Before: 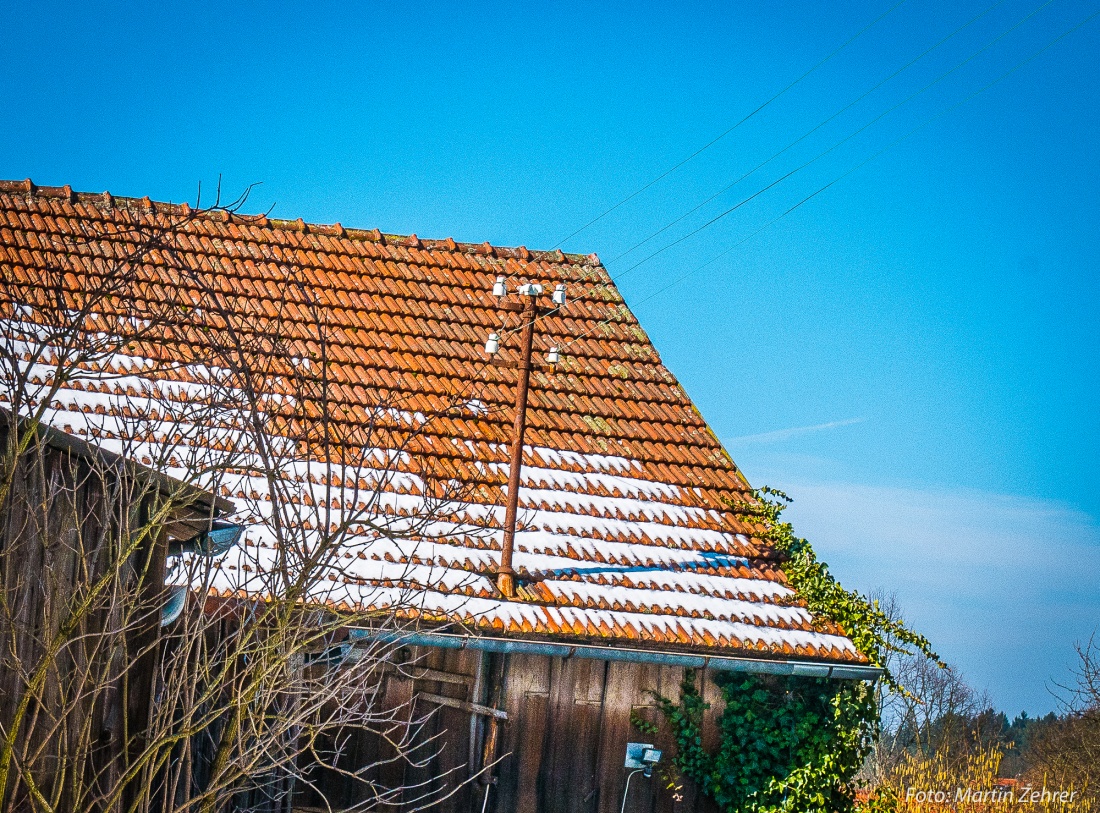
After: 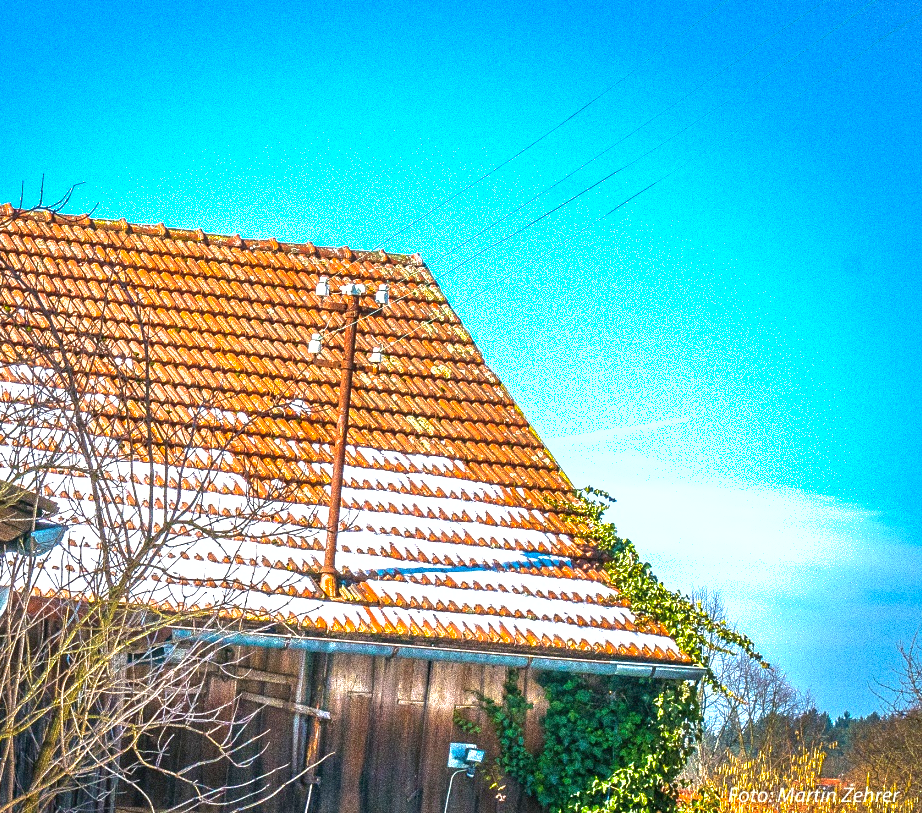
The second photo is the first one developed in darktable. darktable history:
crop: left 16.145%
exposure: black level correction 0, exposure 1.1 EV, compensate exposure bias true, compensate highlight preservation false
shadows and highlights: on, module defaults
grain: coarseness 0.09 ISO, strength 40%
